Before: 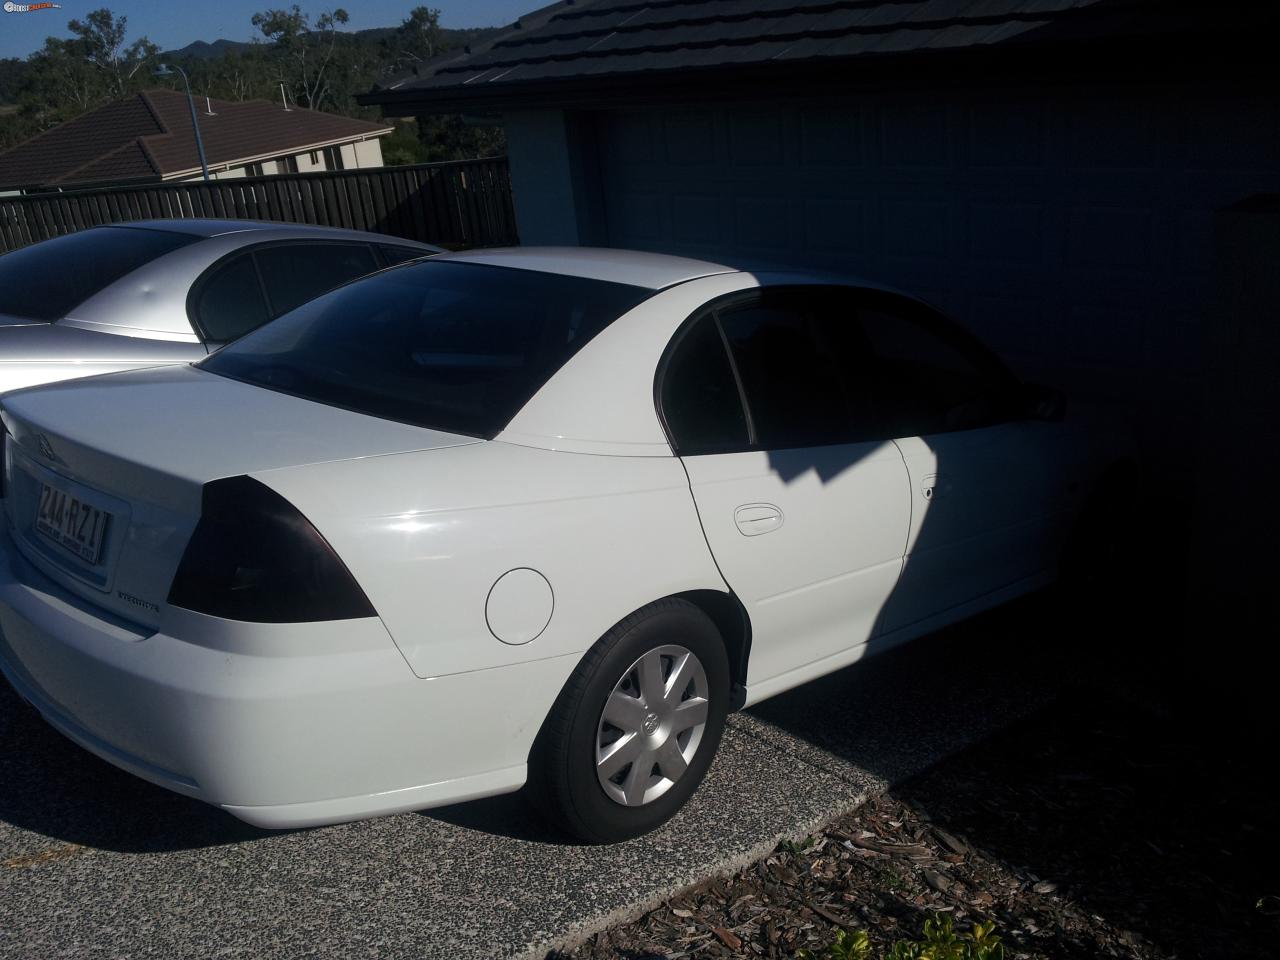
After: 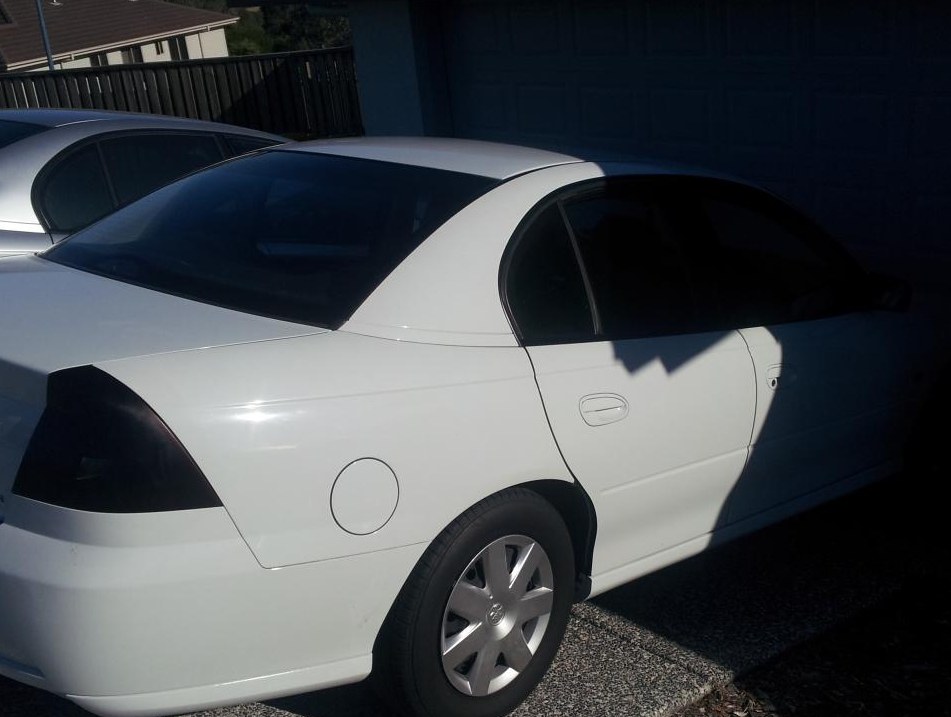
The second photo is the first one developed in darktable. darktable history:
crop and rotate: left 12.143%, top 11.479%, right 13.508%, bottom 13.77%
